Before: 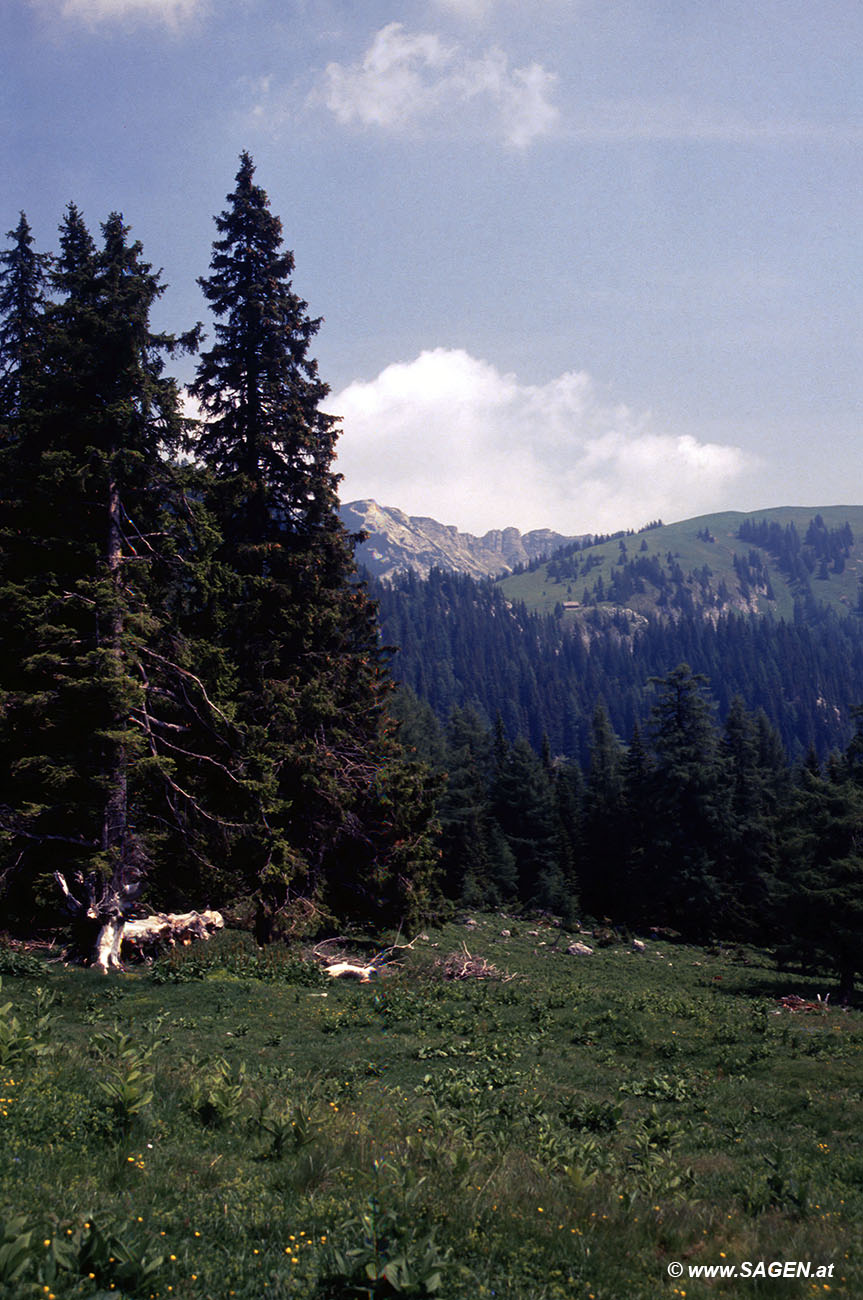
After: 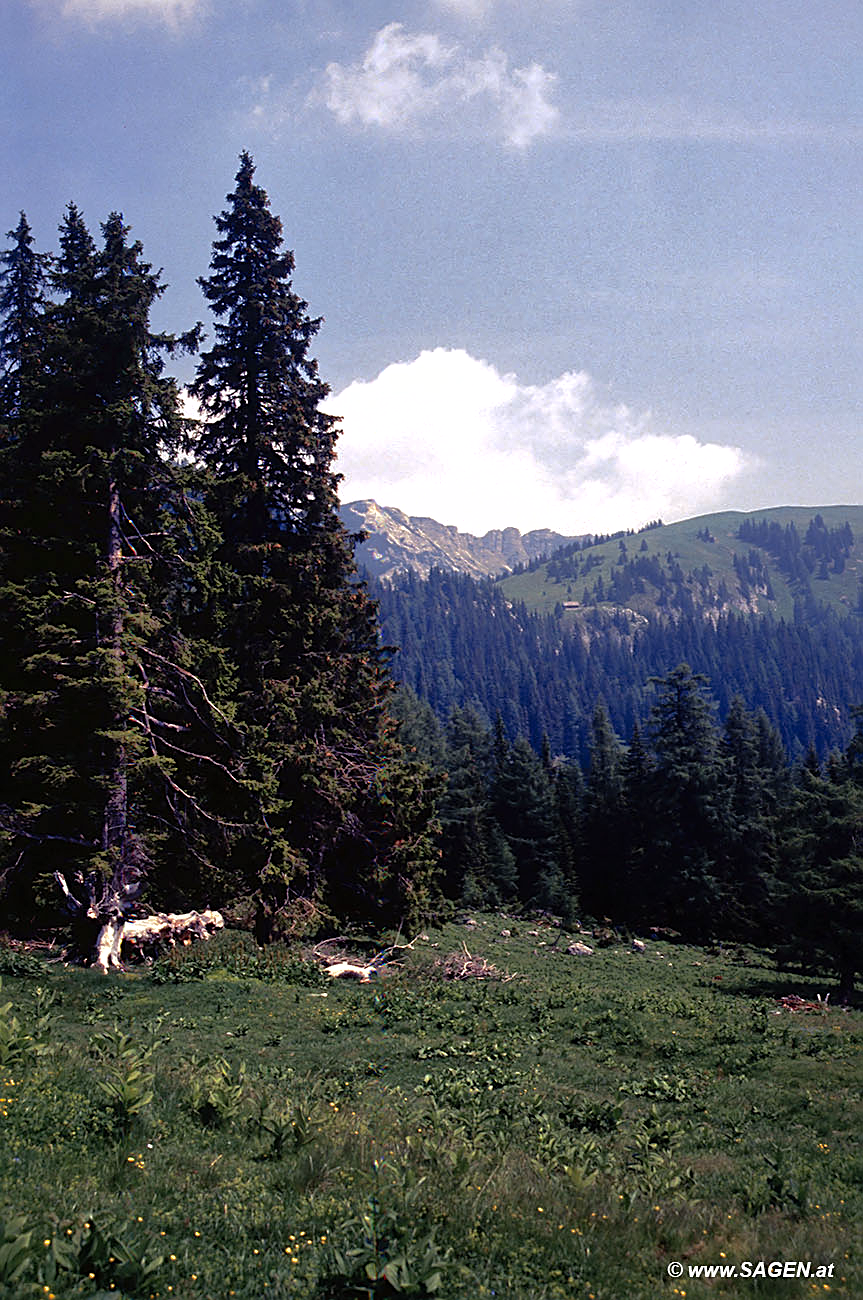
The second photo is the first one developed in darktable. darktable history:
tone equalizer: -8 EV -0.417 EV, -7 EV -0.389 EV, -6 EV -0.333 EV, -5 EV -0.222 EV, -3 EV 0.222 EV, -2 EV 0.333 EV, -1 EV 0.389 EV, +0 EV 0.417 EV, edges refinement/feathering 500, mask exposure compensation -1.57 EV, preserve details no
shadows and highlights: on, module defaults
sharpen: on, module defaults
